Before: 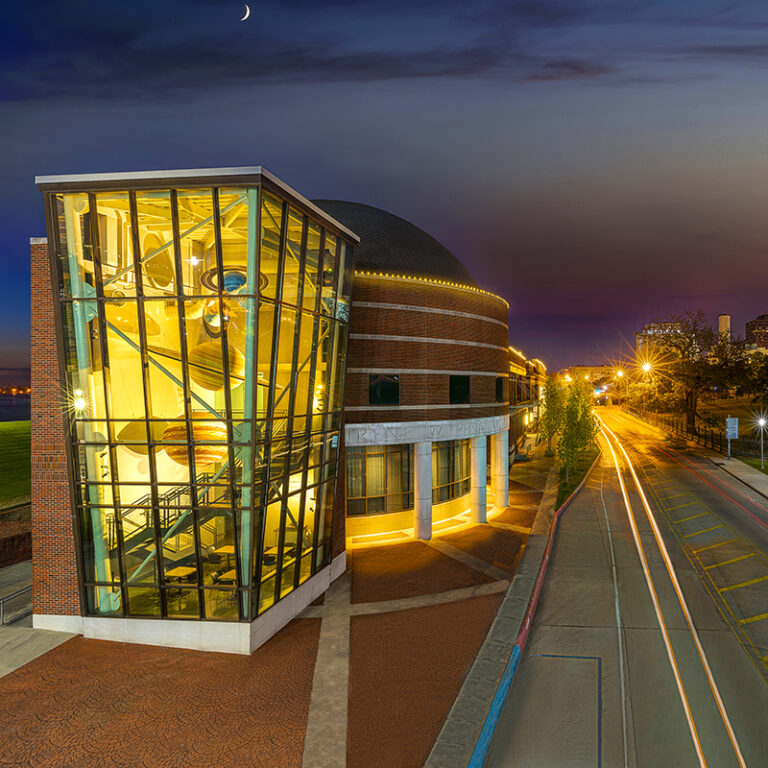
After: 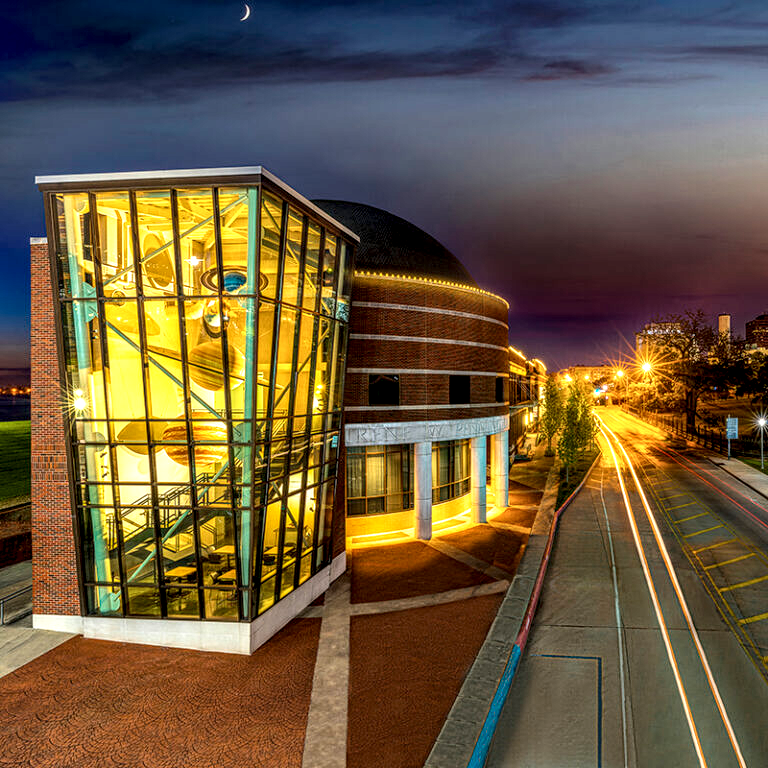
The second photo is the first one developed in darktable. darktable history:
local contrast: highlights 19%, detail 186%
